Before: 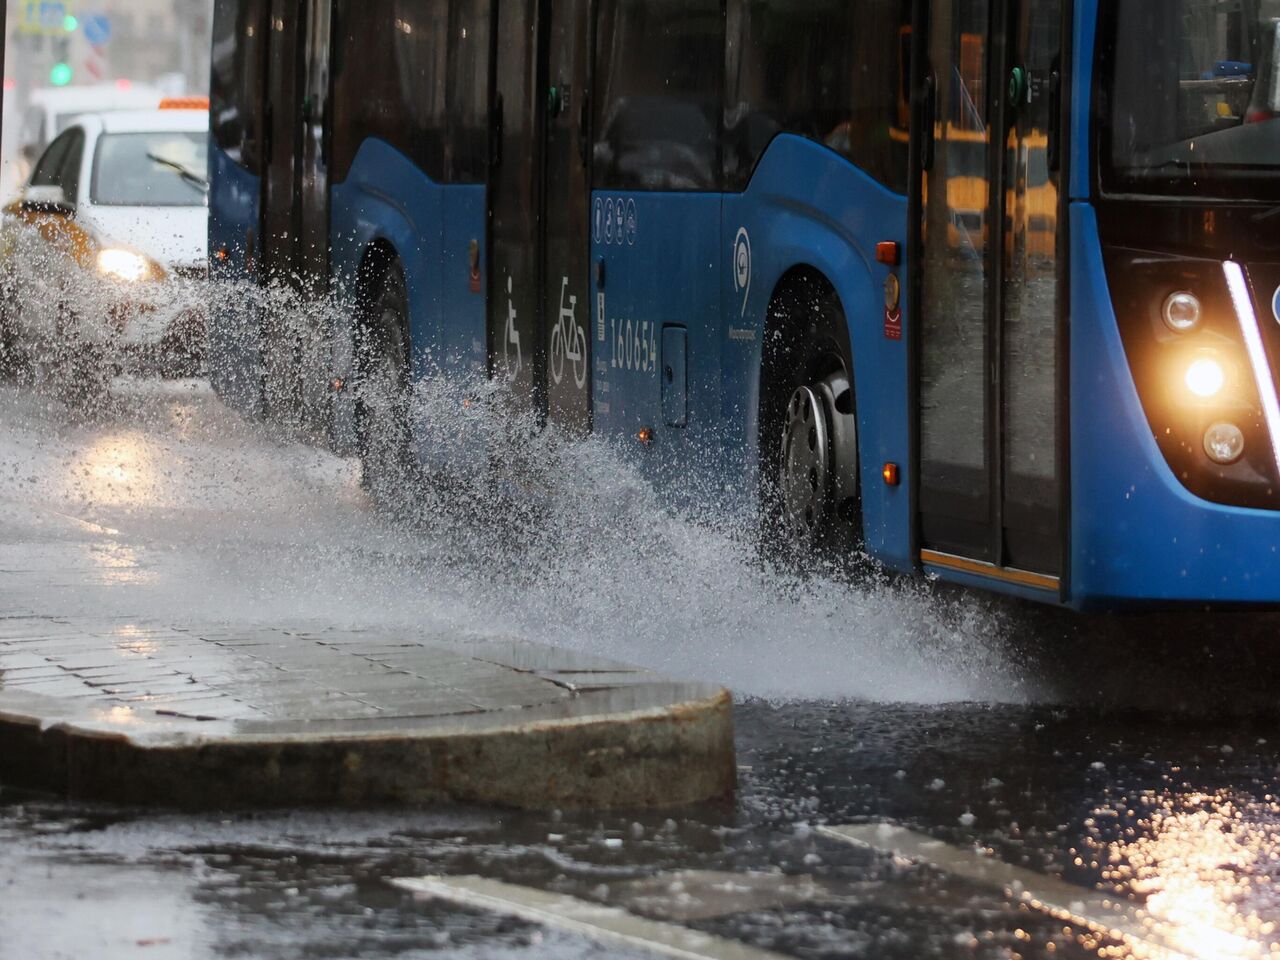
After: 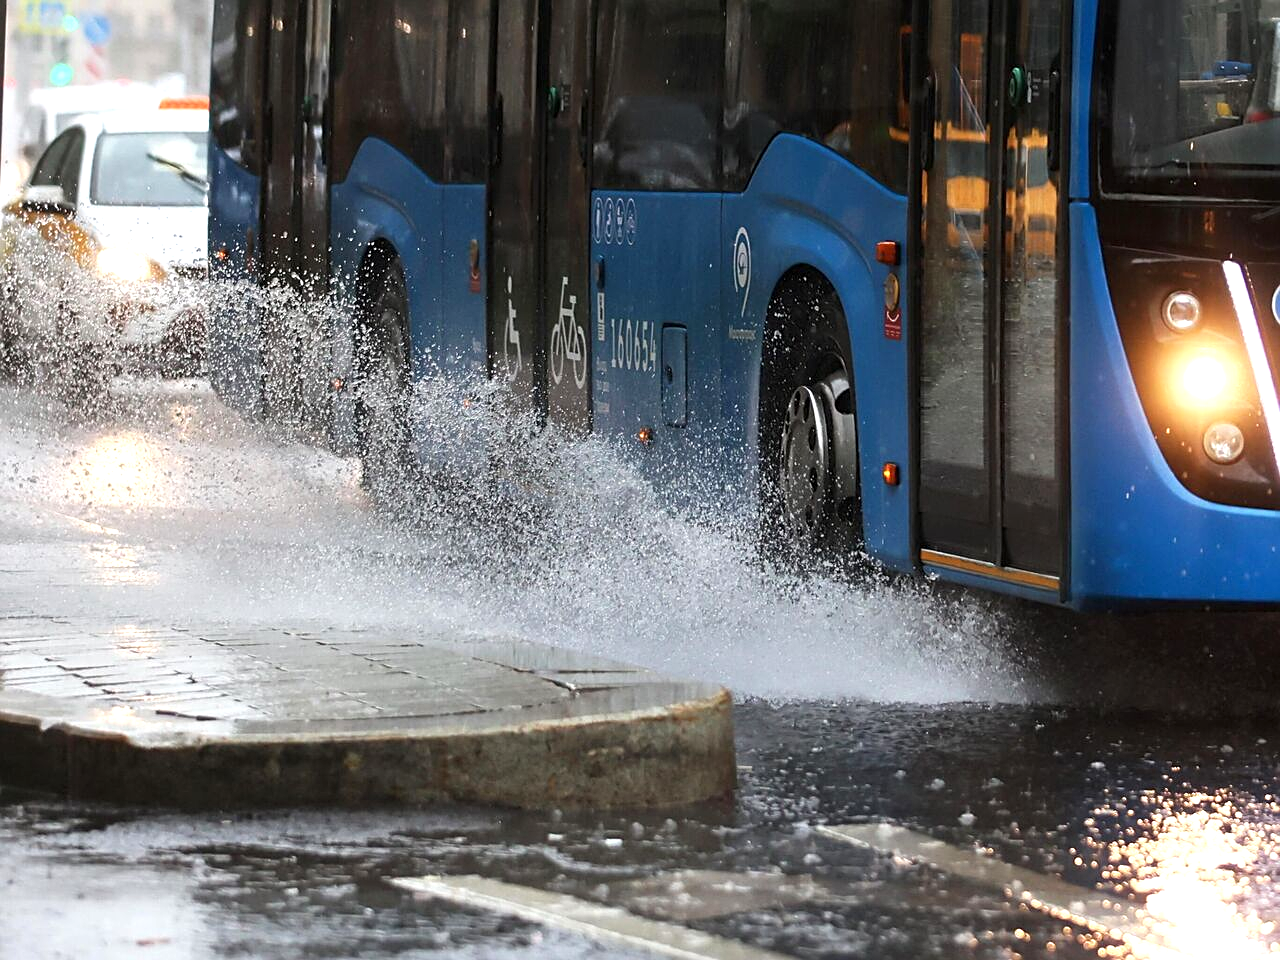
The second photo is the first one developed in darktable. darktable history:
sharpen: on, module defaults
exposure: black level correction 0, exposure 0.696 EV, compensate highlight preservation false
